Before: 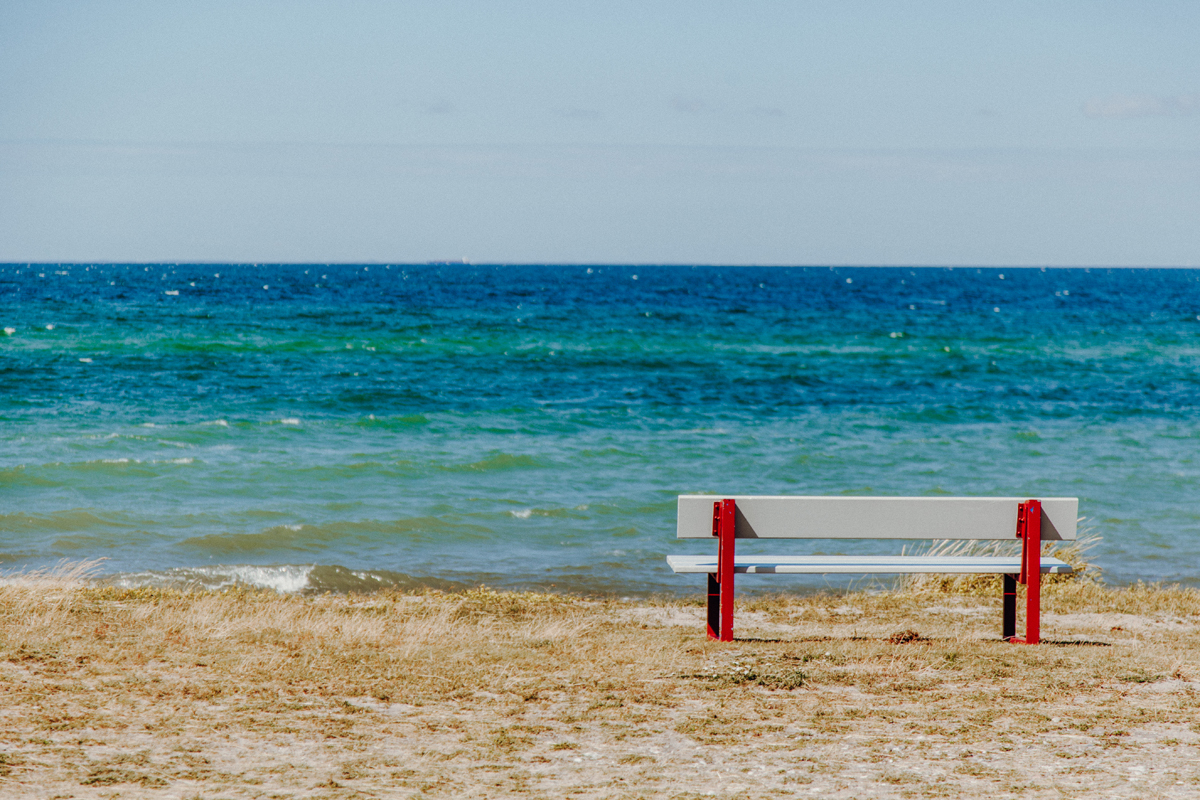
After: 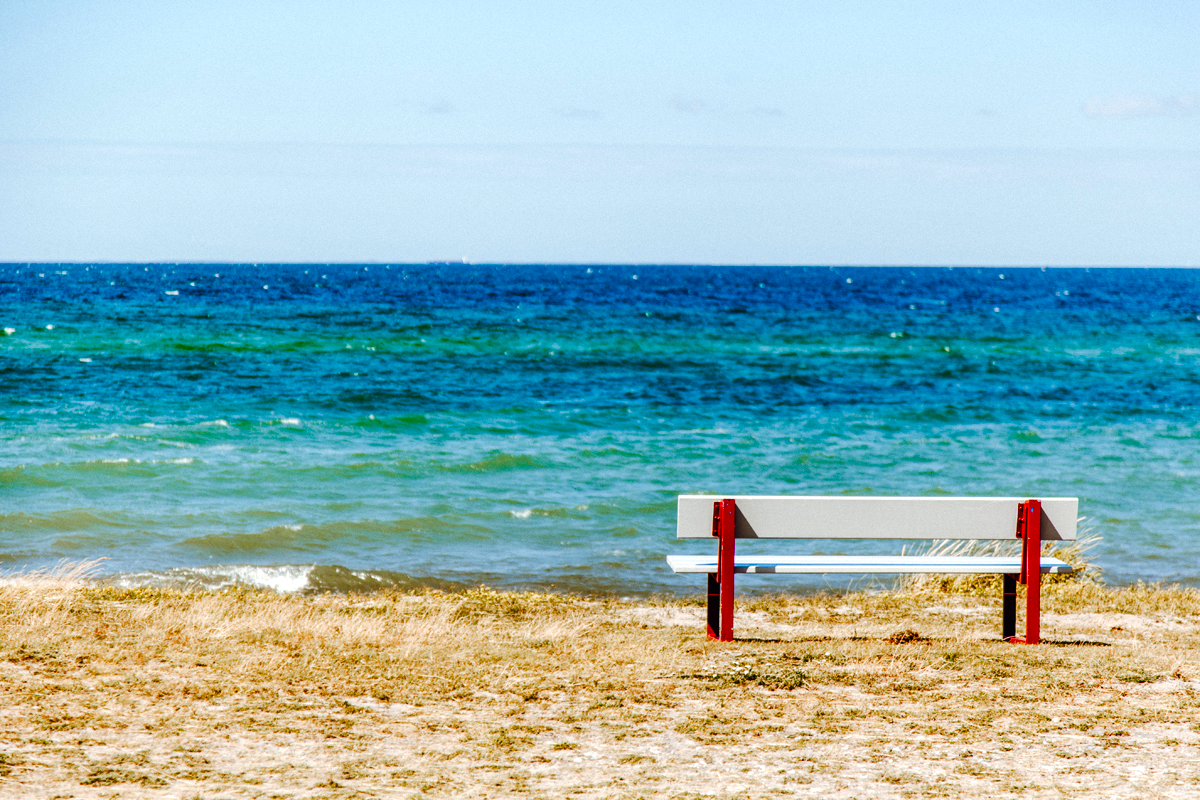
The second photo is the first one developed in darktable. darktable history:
color balance rgb: perceptual saturation grading › global saturation 35%, perceptual saturation grading › highlights -25%, perceptual saturation grading › shadows 50%
tone equalizer: -8 EV -0.75 EV, -7 EV -0.7 EV, -6 EV -0.6 EV, -5 EV -0.4 EV, -3 EV 0.4 EV, -2 EV 0.6 EV, -1 EV 0.7 EV, +0 EV 0.75 EV, edges refinement/feathering 500, mask exposure compensation -1.57 EV, preserve details no
